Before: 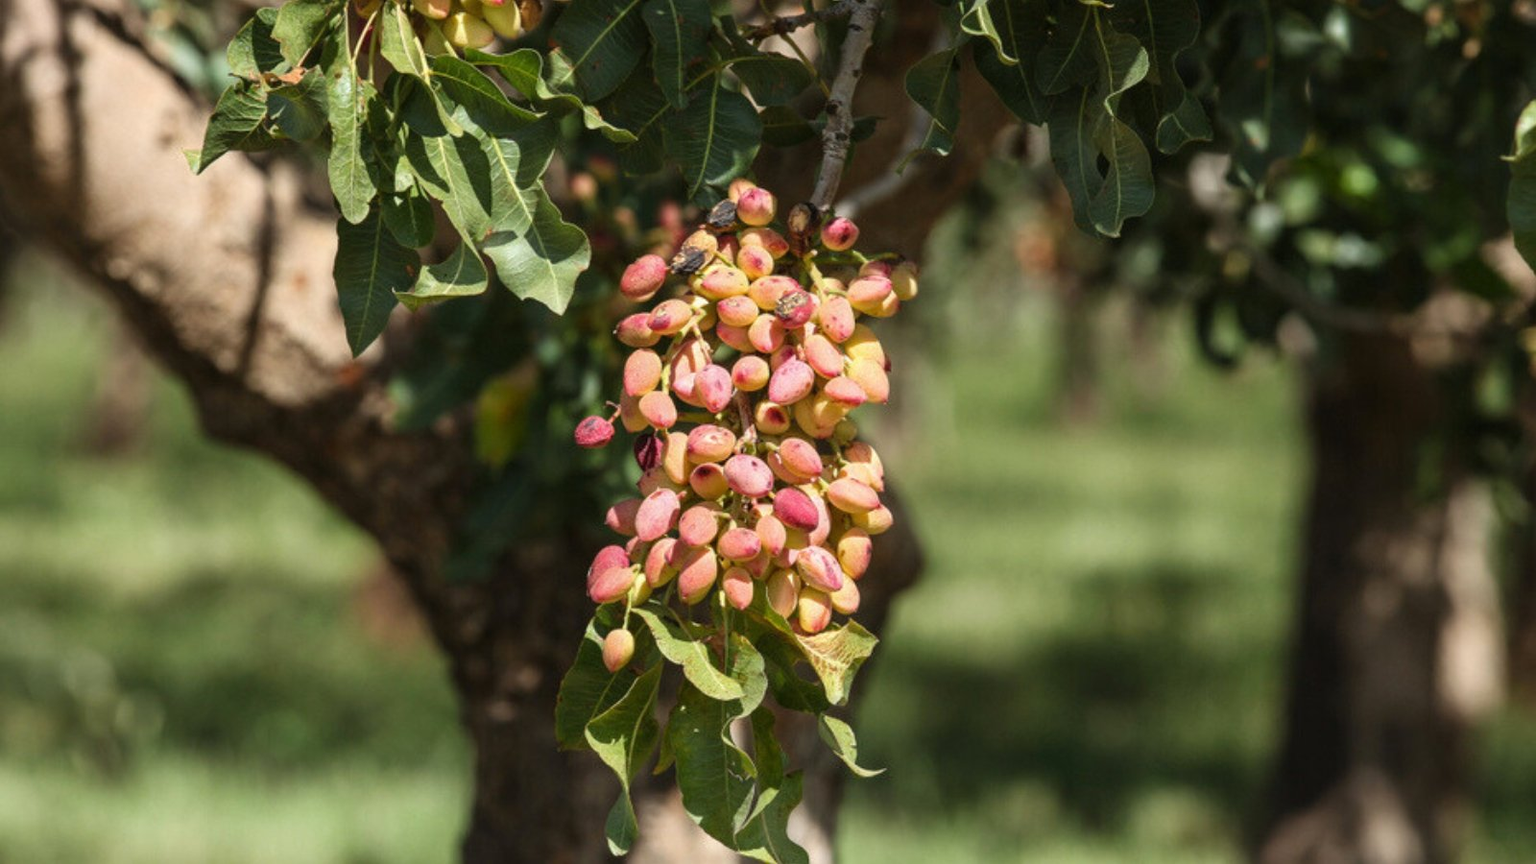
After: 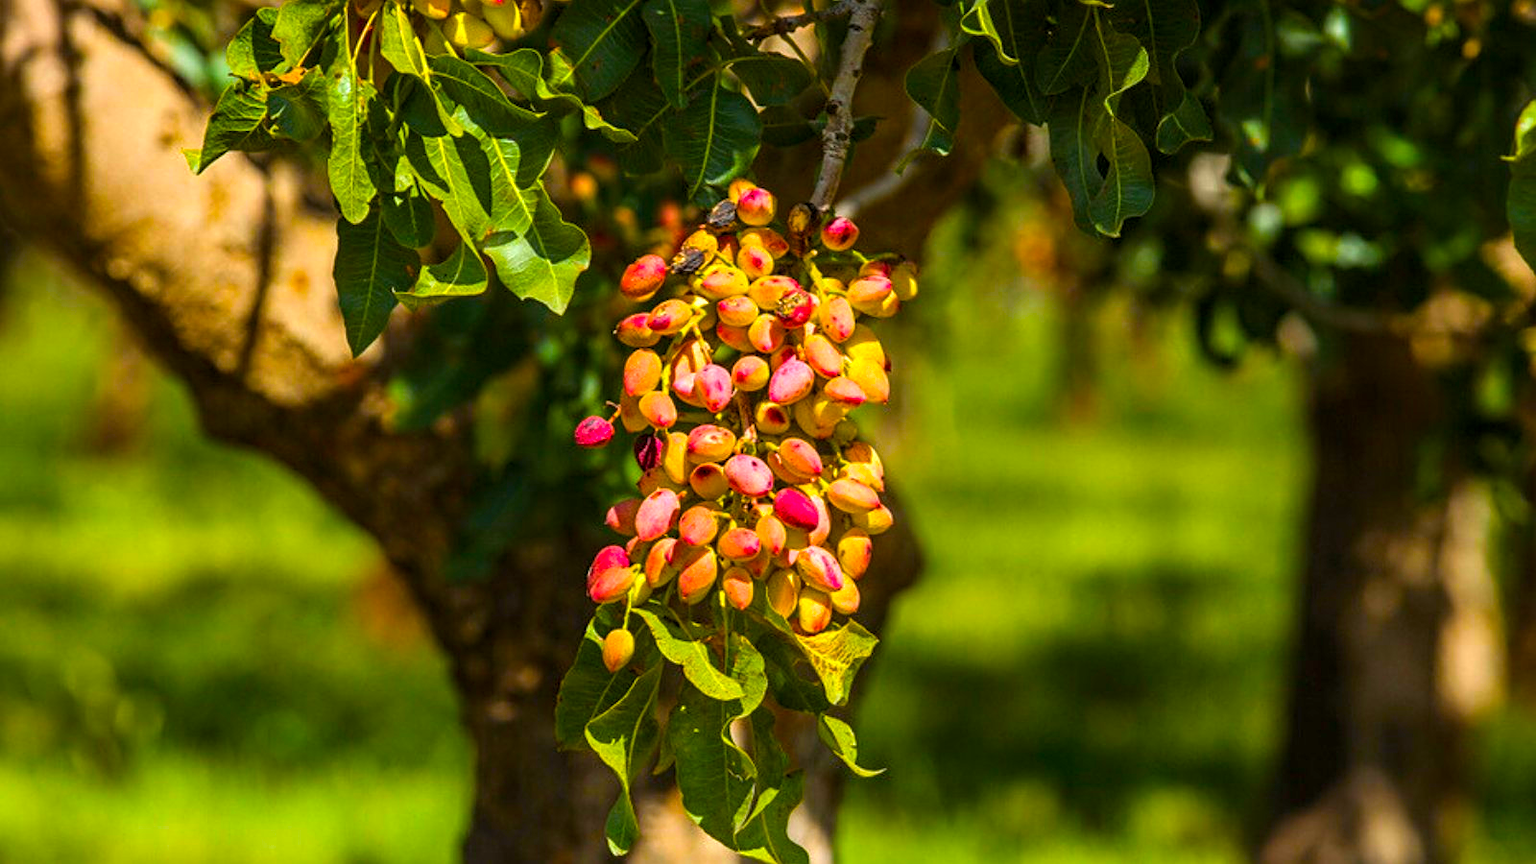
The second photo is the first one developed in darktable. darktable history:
sharpen: radius 2.496, amount 0.318
local contrast: on, module defaults
color balance rgb: linear chroma grading › shadows 17.329%, linear chroma grading › highlights 61.983%, linear chroma grading › global chroma 49.396%, perceptual saturation grading › global saturation 19.923%, global vibrance 11.176%
